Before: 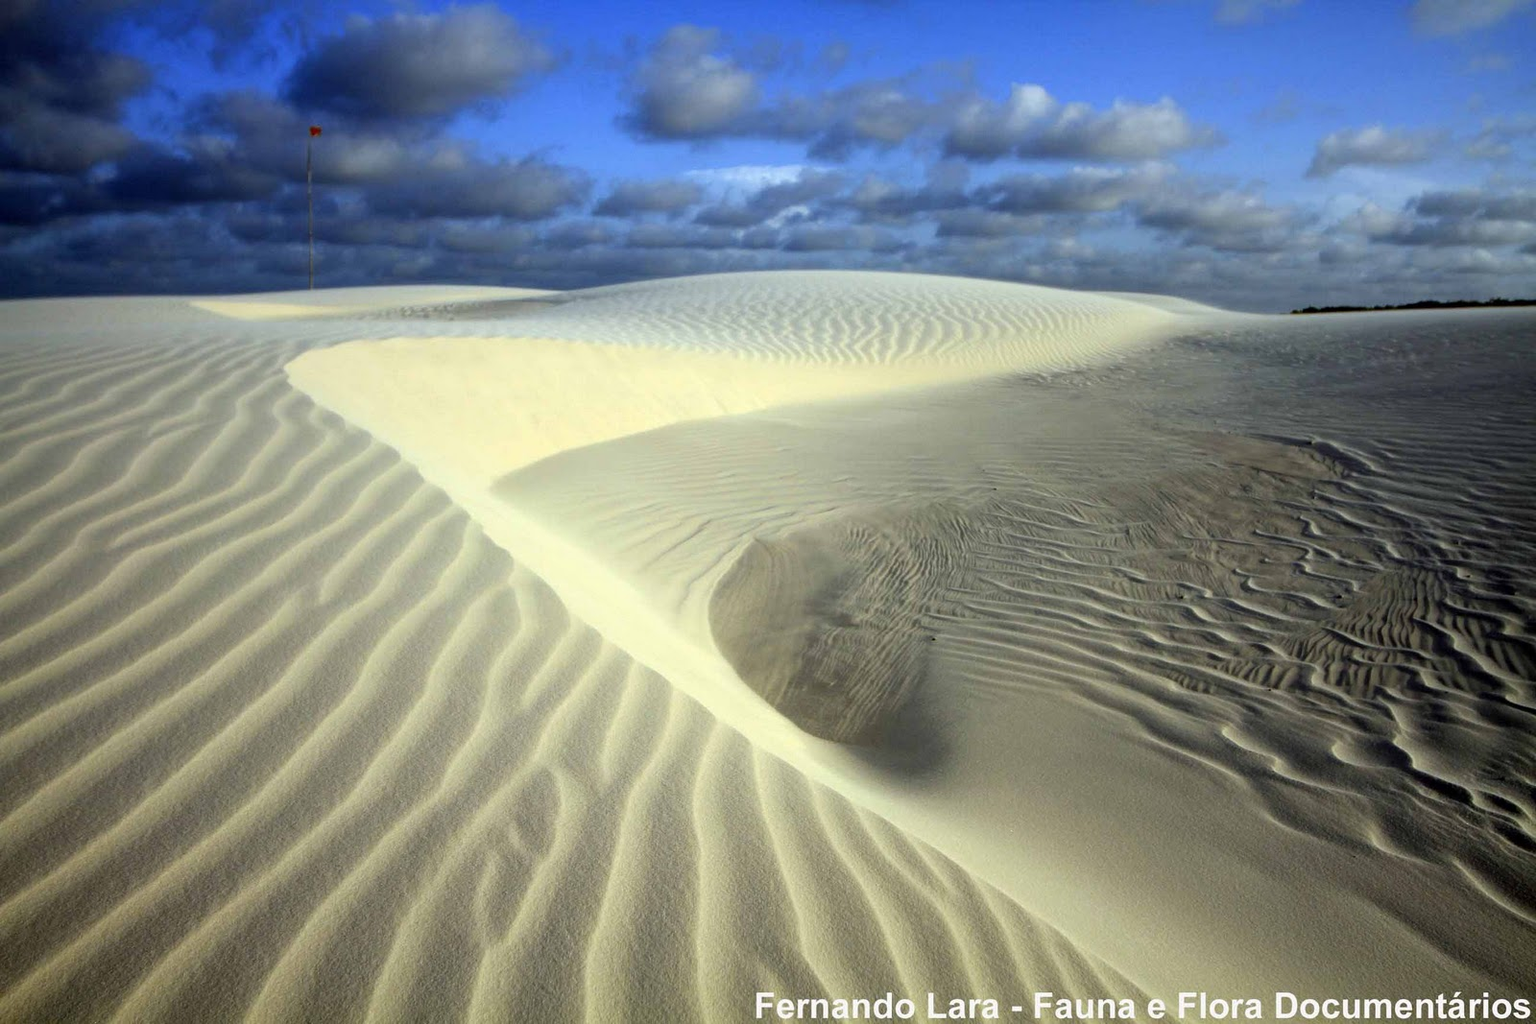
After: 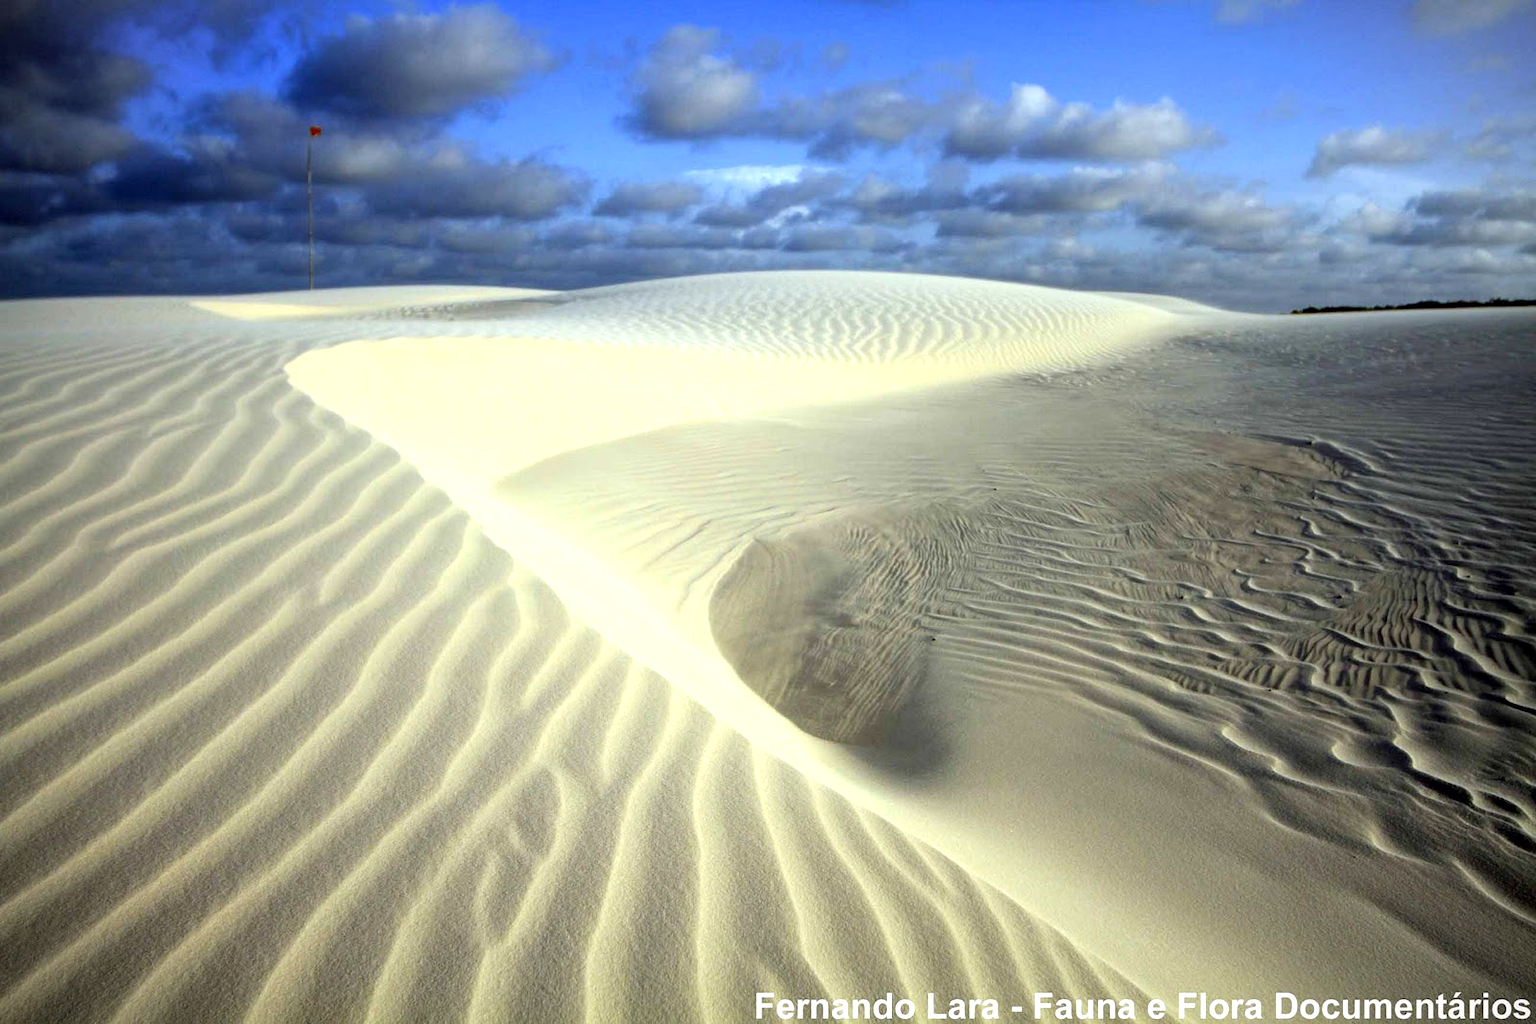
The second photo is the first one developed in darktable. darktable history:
exposure: black level correction 0.001, exposure 0.498 EV, compensate highlight preservation false
vignetting: fall-off start 97.2%, width/height ratio 1.18
